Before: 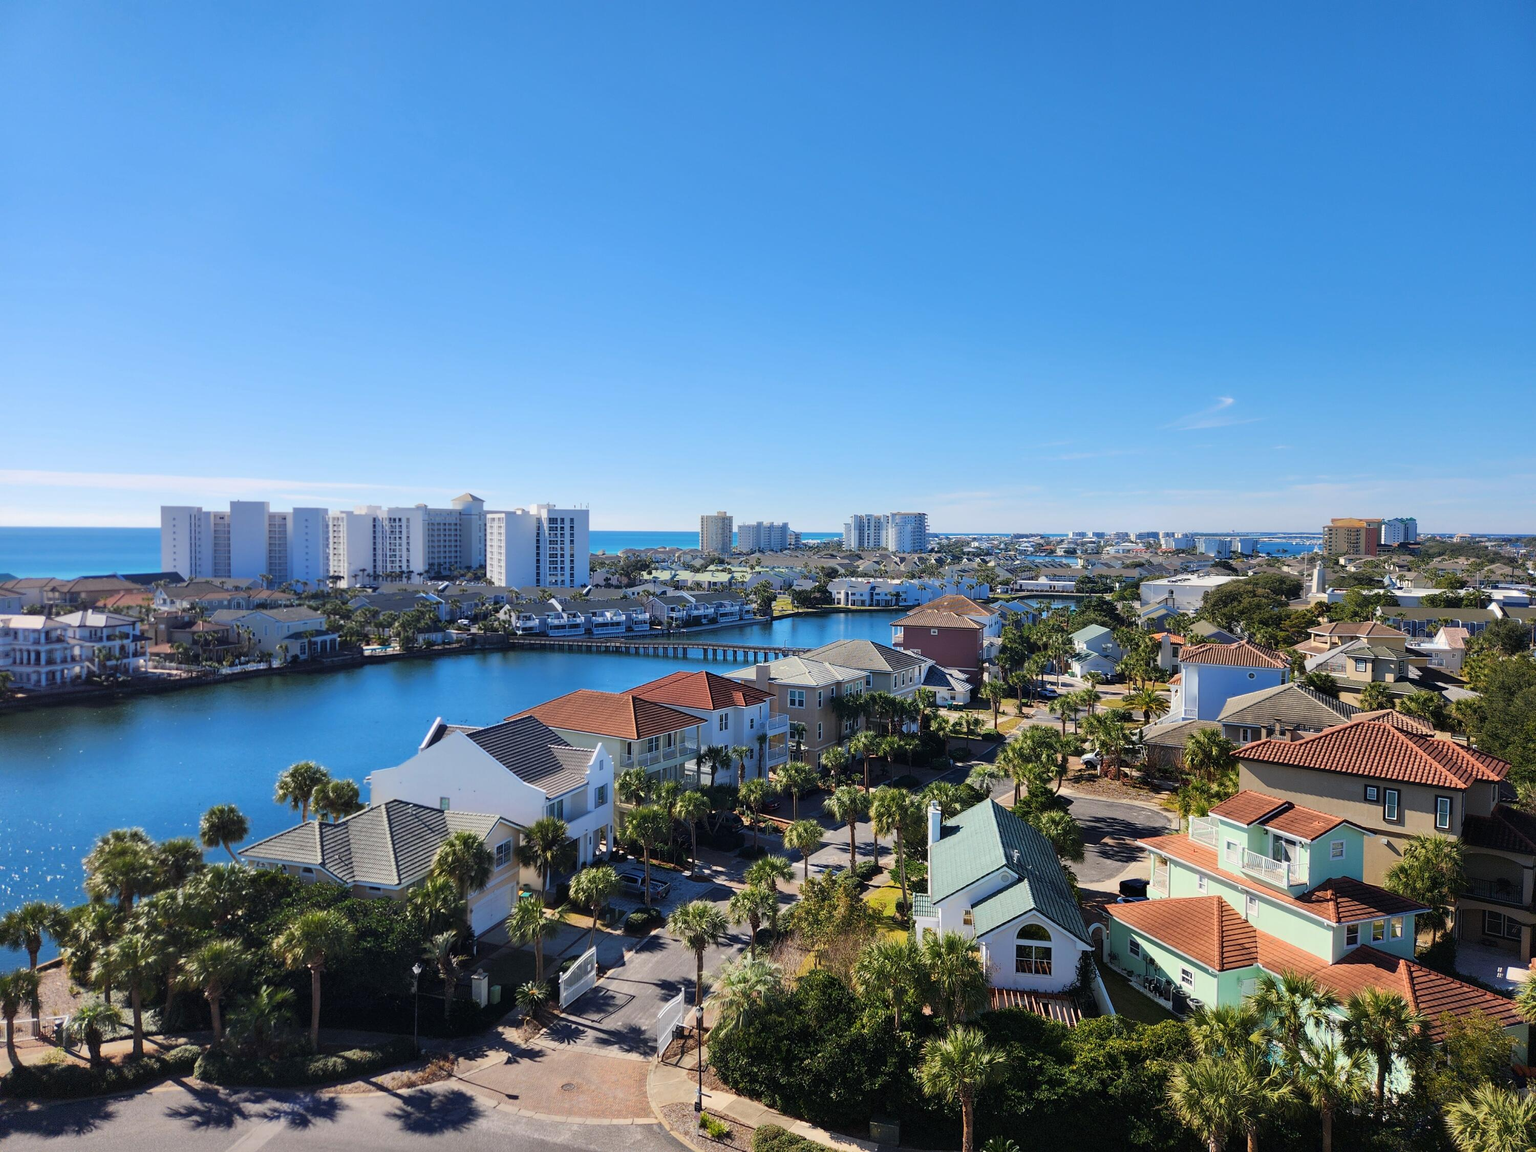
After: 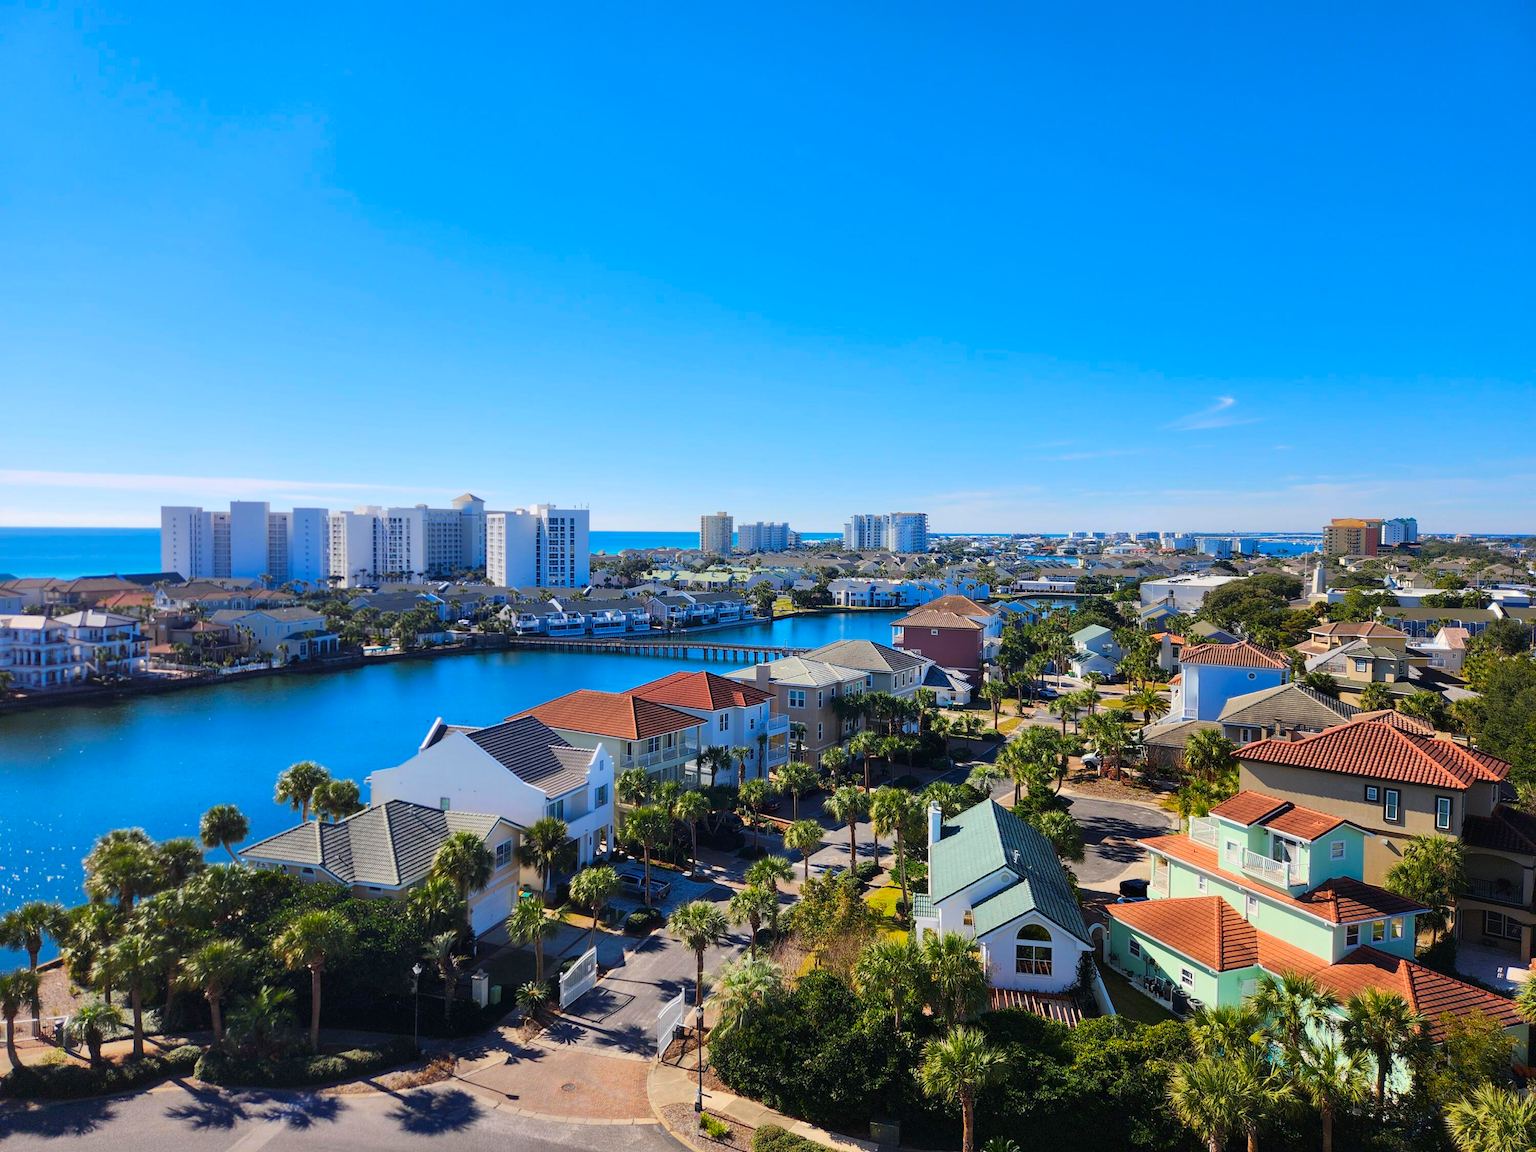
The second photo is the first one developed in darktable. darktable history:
color correction: highlights b* -0.001, saturation 1.36
